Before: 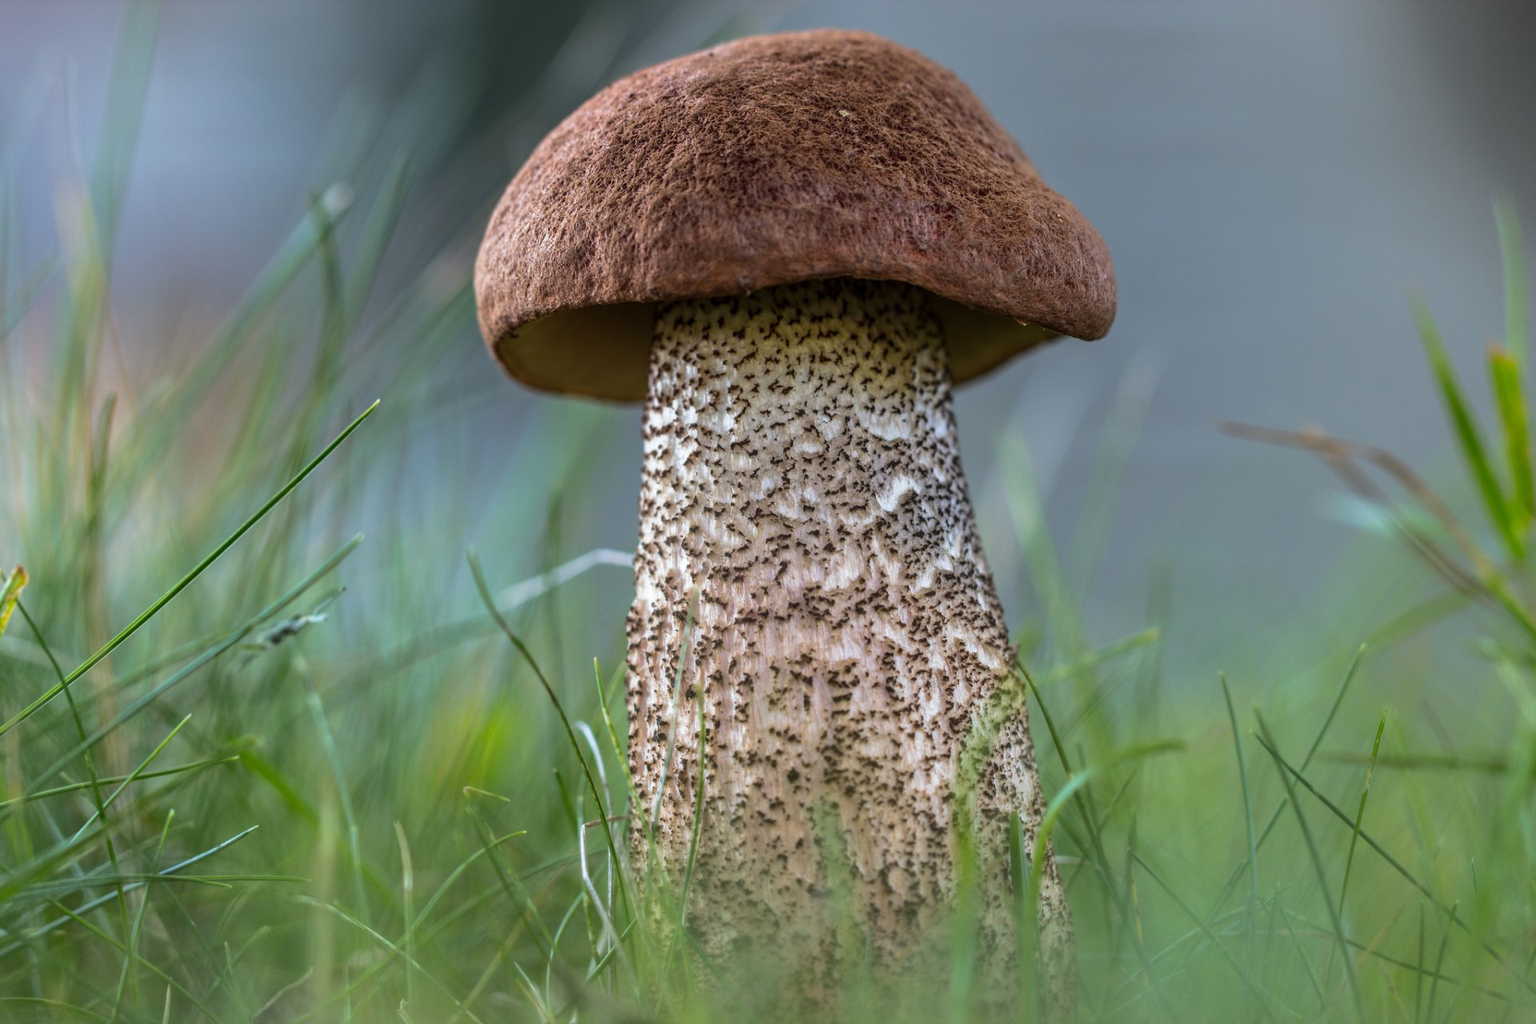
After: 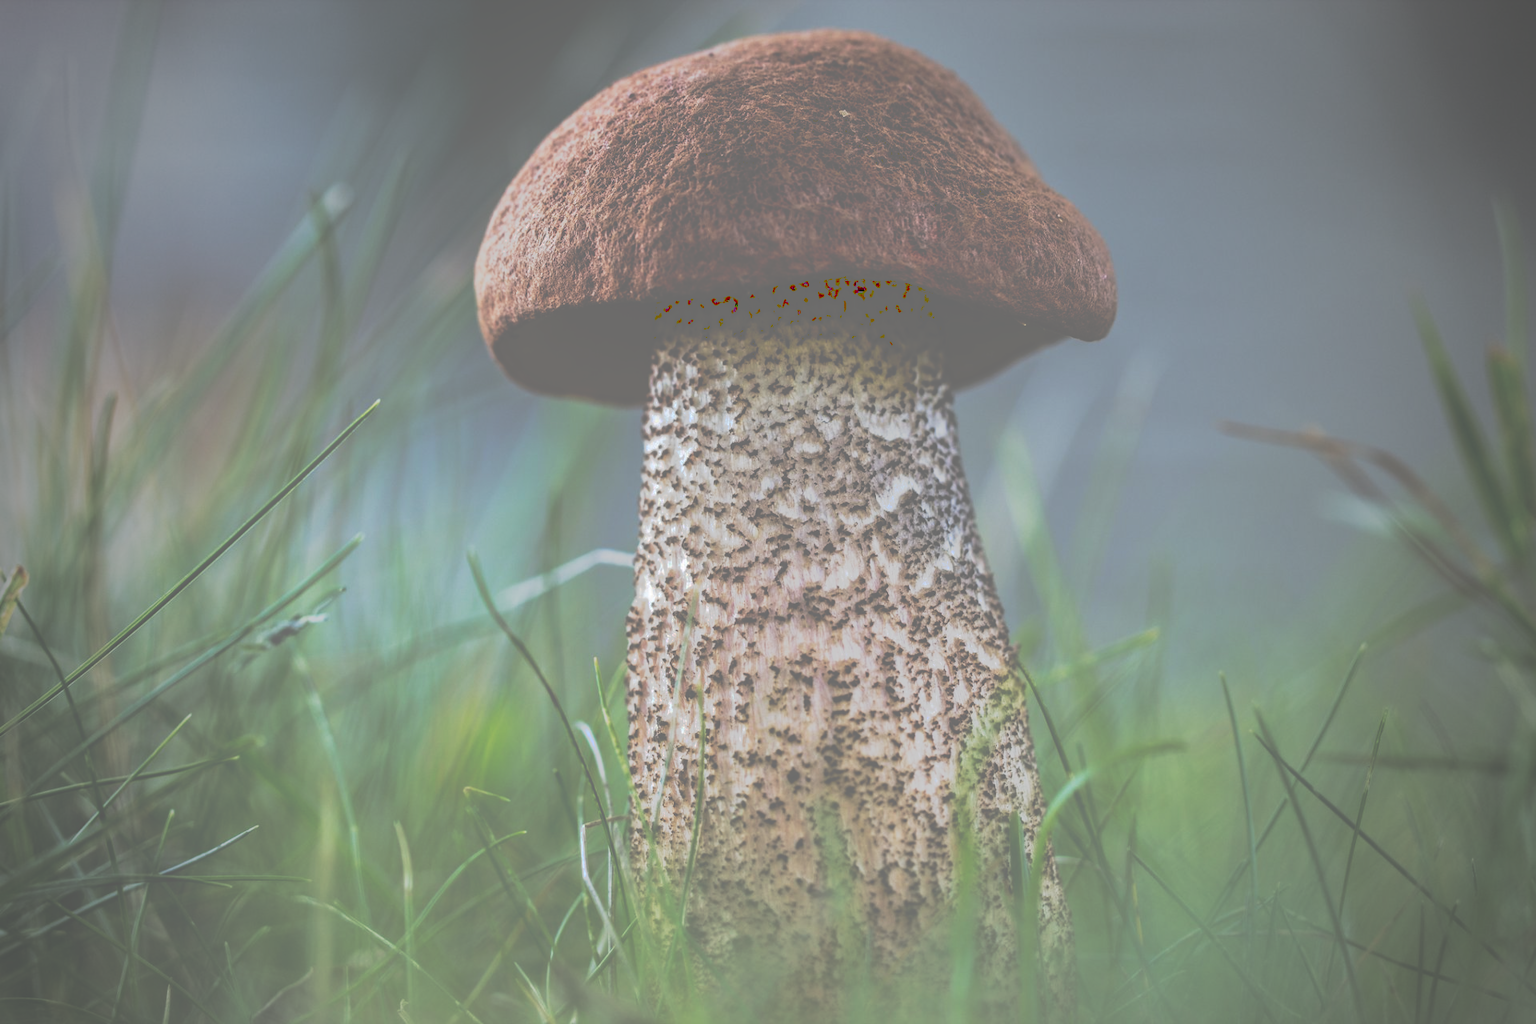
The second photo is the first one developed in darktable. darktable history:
tone curve: curves: ch0 [(0, 0) (0.003, 0.449) (0.011, 0.449) (0.025, 0.449) (0.044, 0.45) (0.069, 0.453) (0.1, 0.453) (0.136, 0.455) (0.177, 0.458) (0.224, 0.462) (0.277, 0.47) (0.335, 0.491) (0.399, 0.522) (0.468, 0.561) (0.543, 0.619) (0.623, 0.69) (0.709, 0.756) (0.801, 0.802) (0.898, 0.825) (1, 1)], preserve colors none
vignetting: fall-off start 64.63%, center (-0.034, 0.148), width/height ratio 0.881
